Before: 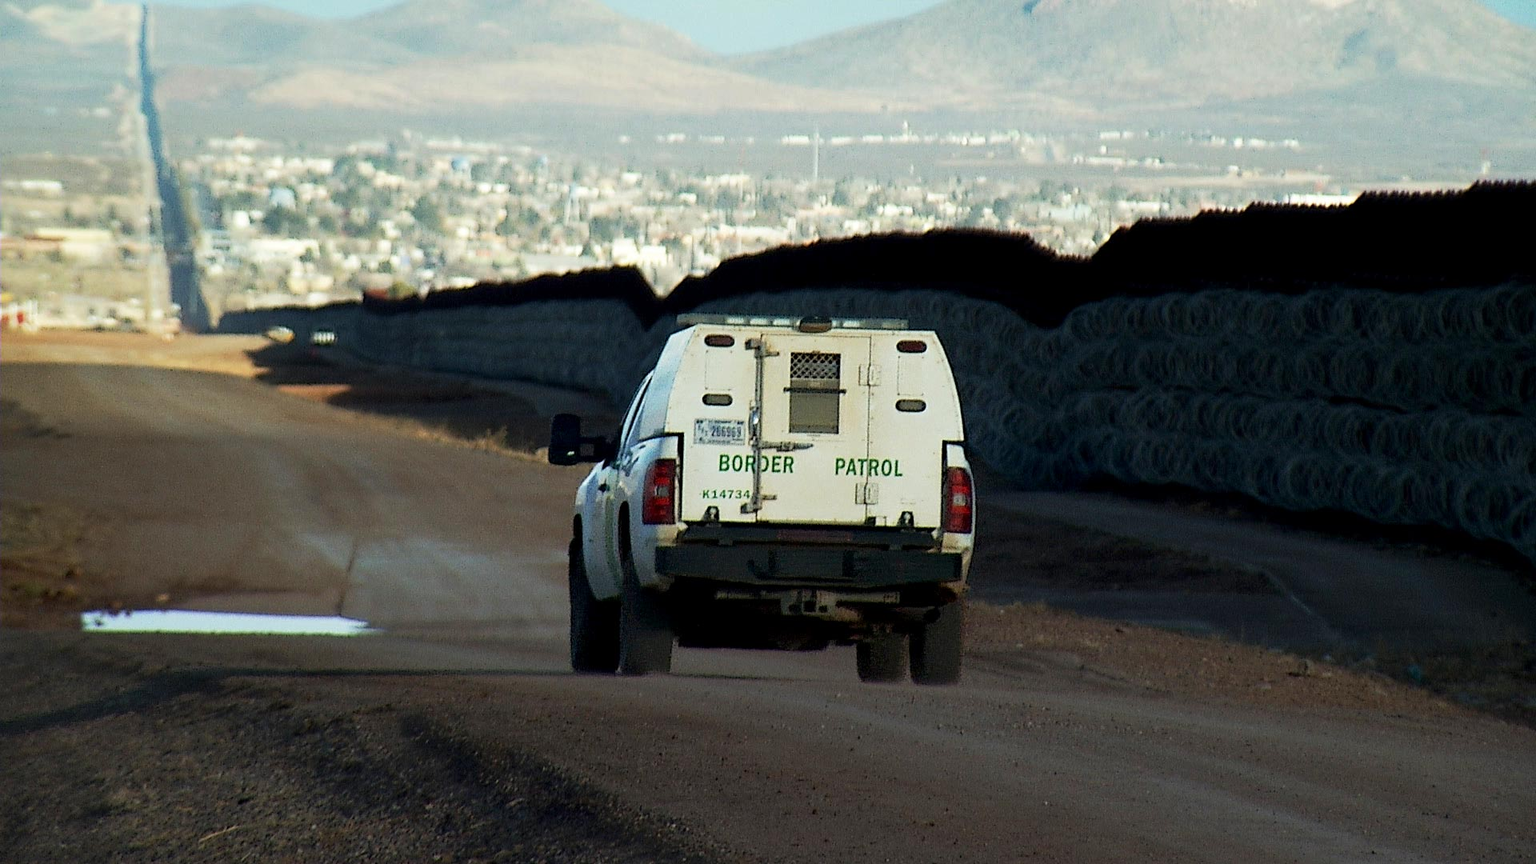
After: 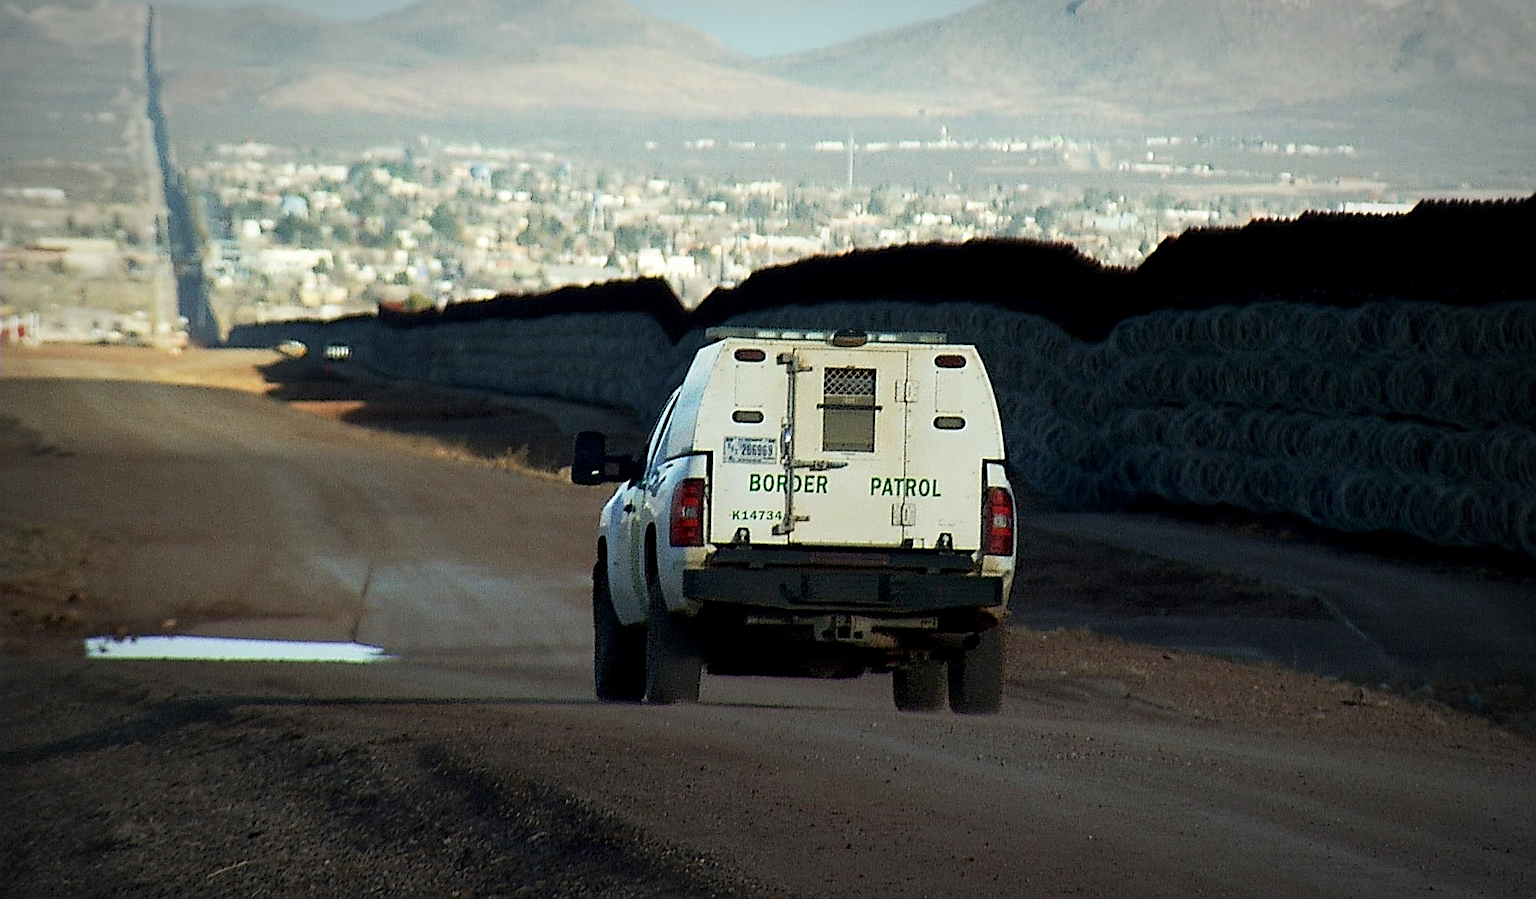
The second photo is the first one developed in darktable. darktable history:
vignetting: automatic ratio true, unbound false
crop: right 4.04%, bottom 0.029%
sharpen: on, module defaults
